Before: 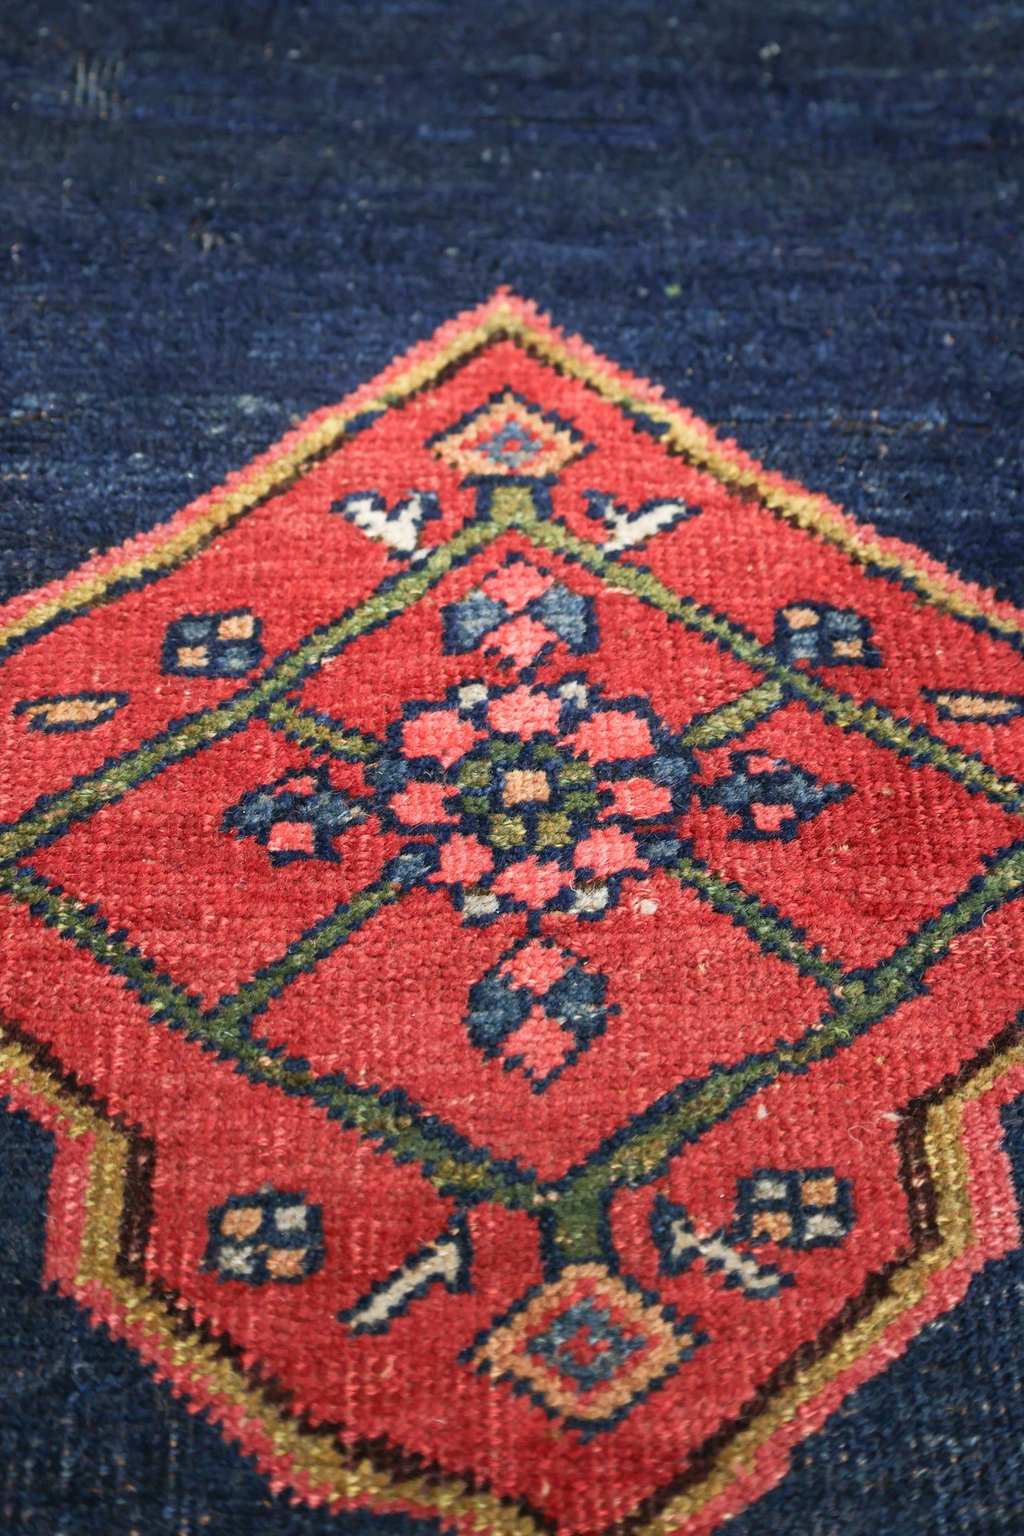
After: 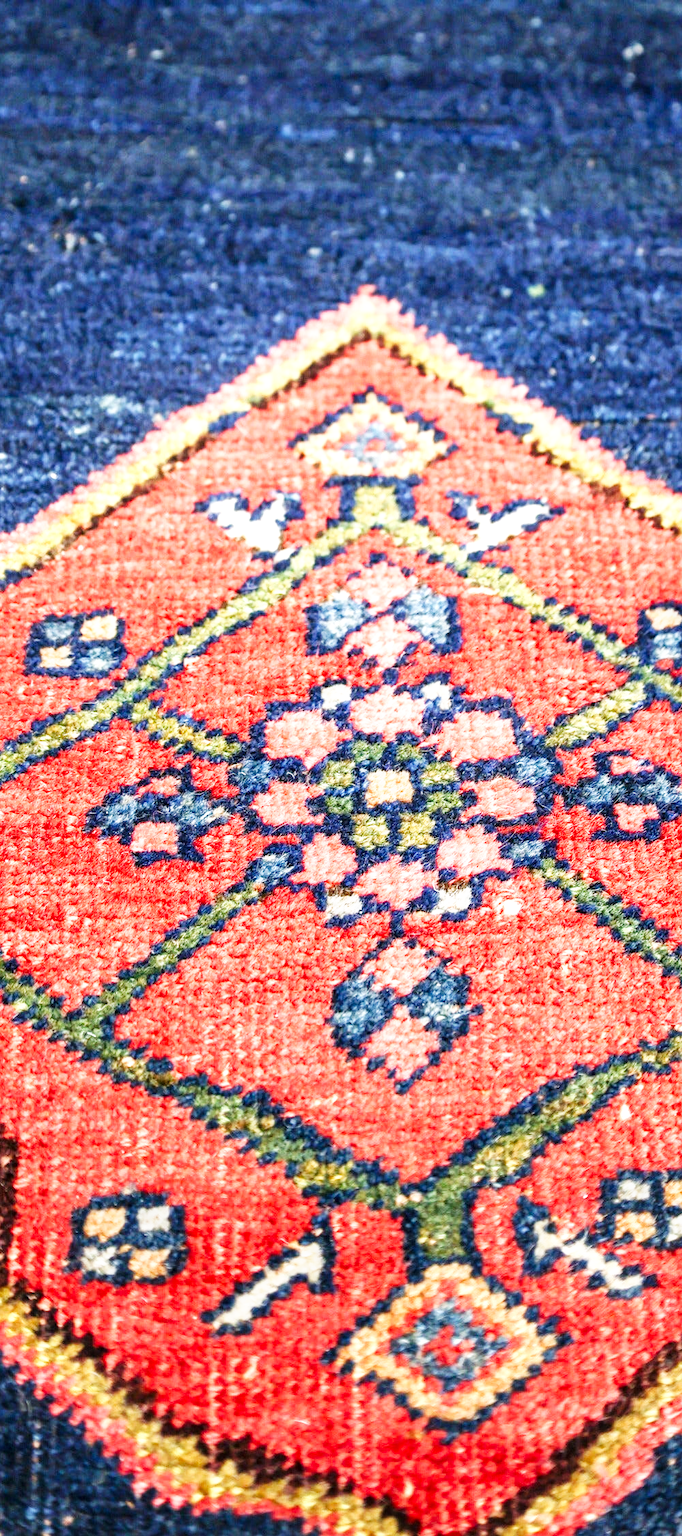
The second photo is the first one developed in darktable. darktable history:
crop and rotate: left 13.409%, right 19.924%
exposure: black level correction 0.001, exposure 0.5 EV, compensate exposure bias true, compensate highlight preservation false
local contrast: on, module defaults
base curve: curves: ch0 [(0, 0) (0.007, 0.004) (0.027, 0.03) (0.046, 0.07) (0.207, 0.54) (0.442, 0.872) (0.673, 0.972) (1, 1)], preserve colors none
